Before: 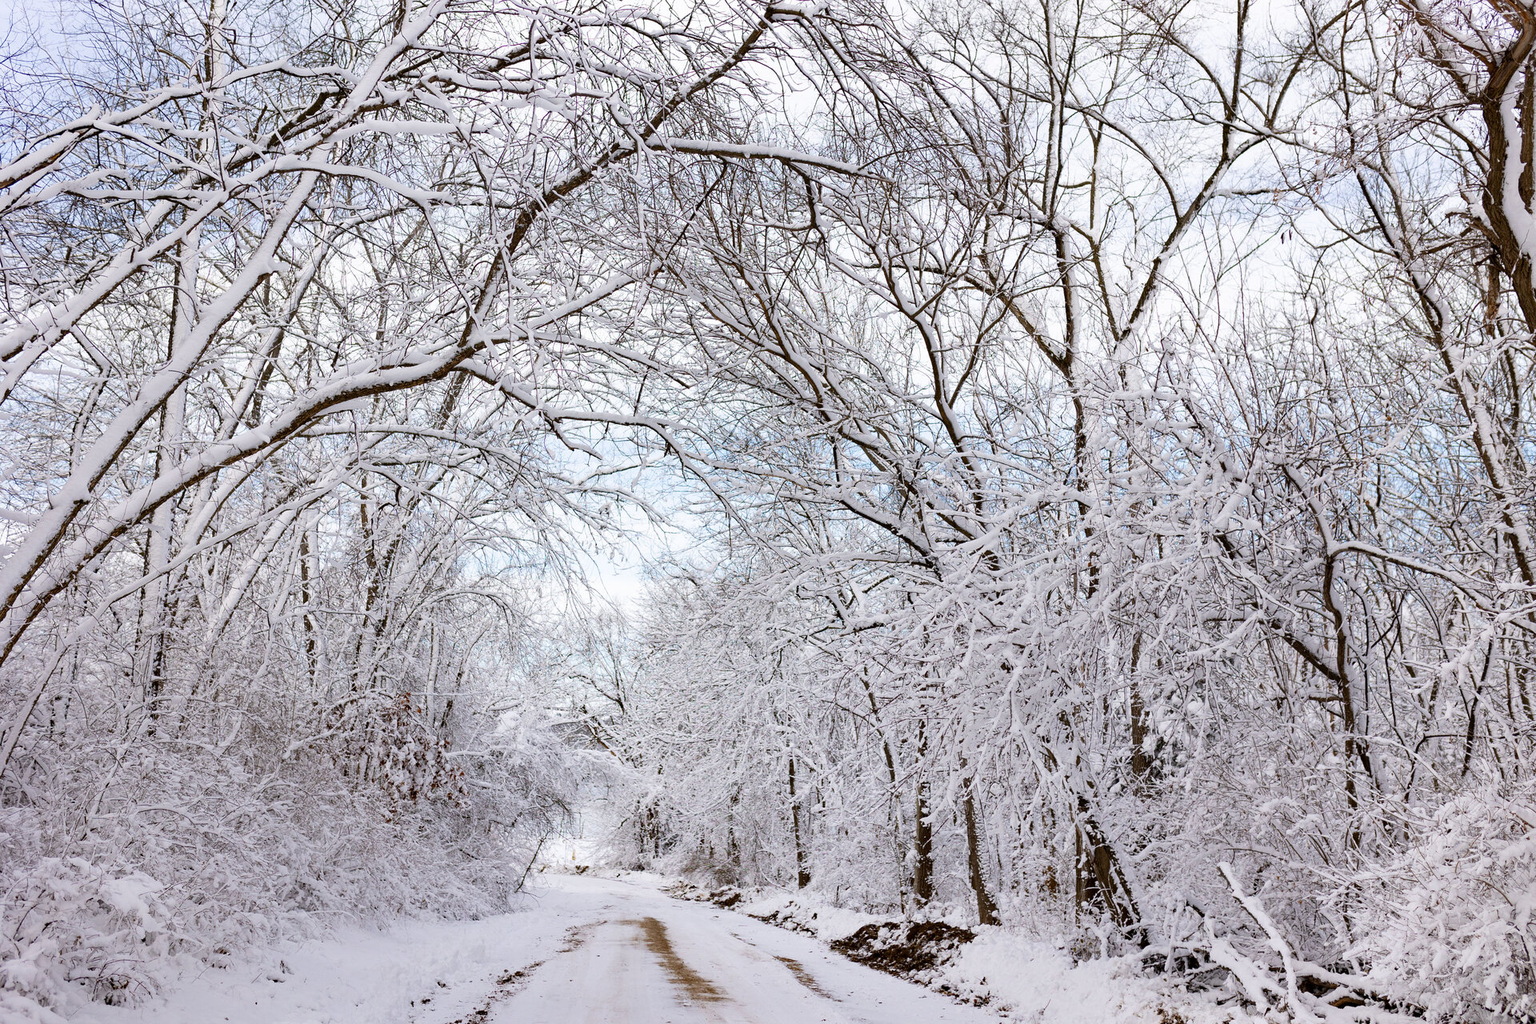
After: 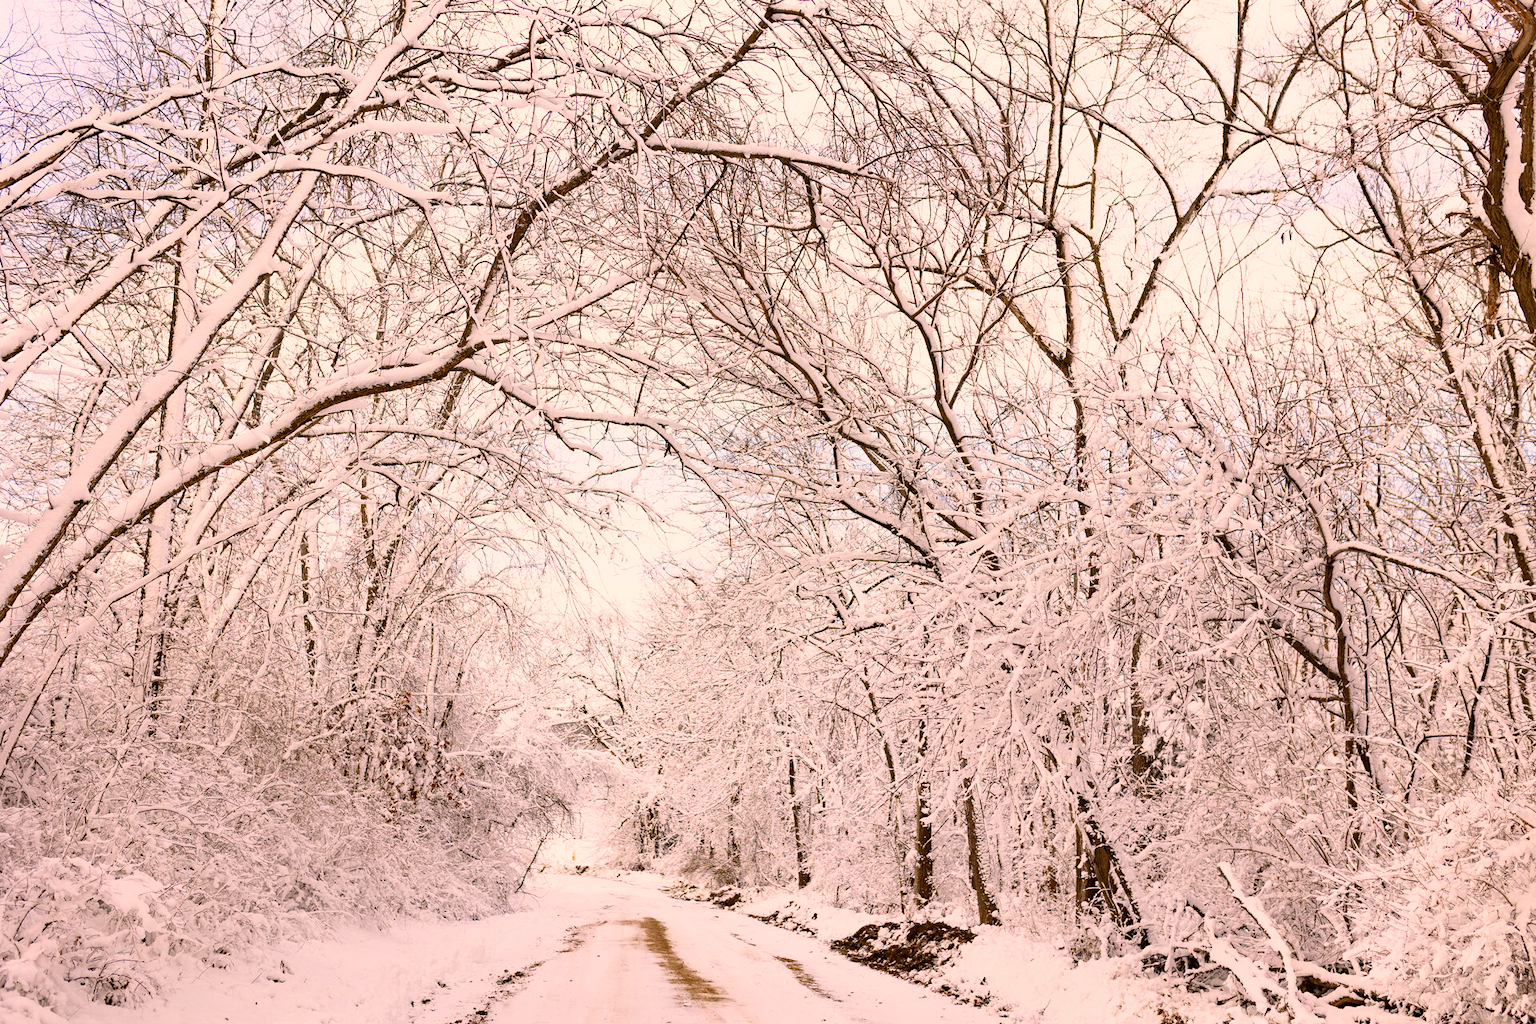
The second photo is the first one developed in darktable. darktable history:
color balance rgb: shadows lift › luminance -5%, shadows lift › chroma 1.1%, shadows lift › hue 219°, power › luminance 10%, power › chroma 2.83%, power › hue 60°, highlights gain › chroma 4.52%, highlights gain › hue 33.33°, saturation formula JzAzBz (2021)
base curve: curves: ch0 [(0, 0) (0.666, 0.806) (1, 1)]
